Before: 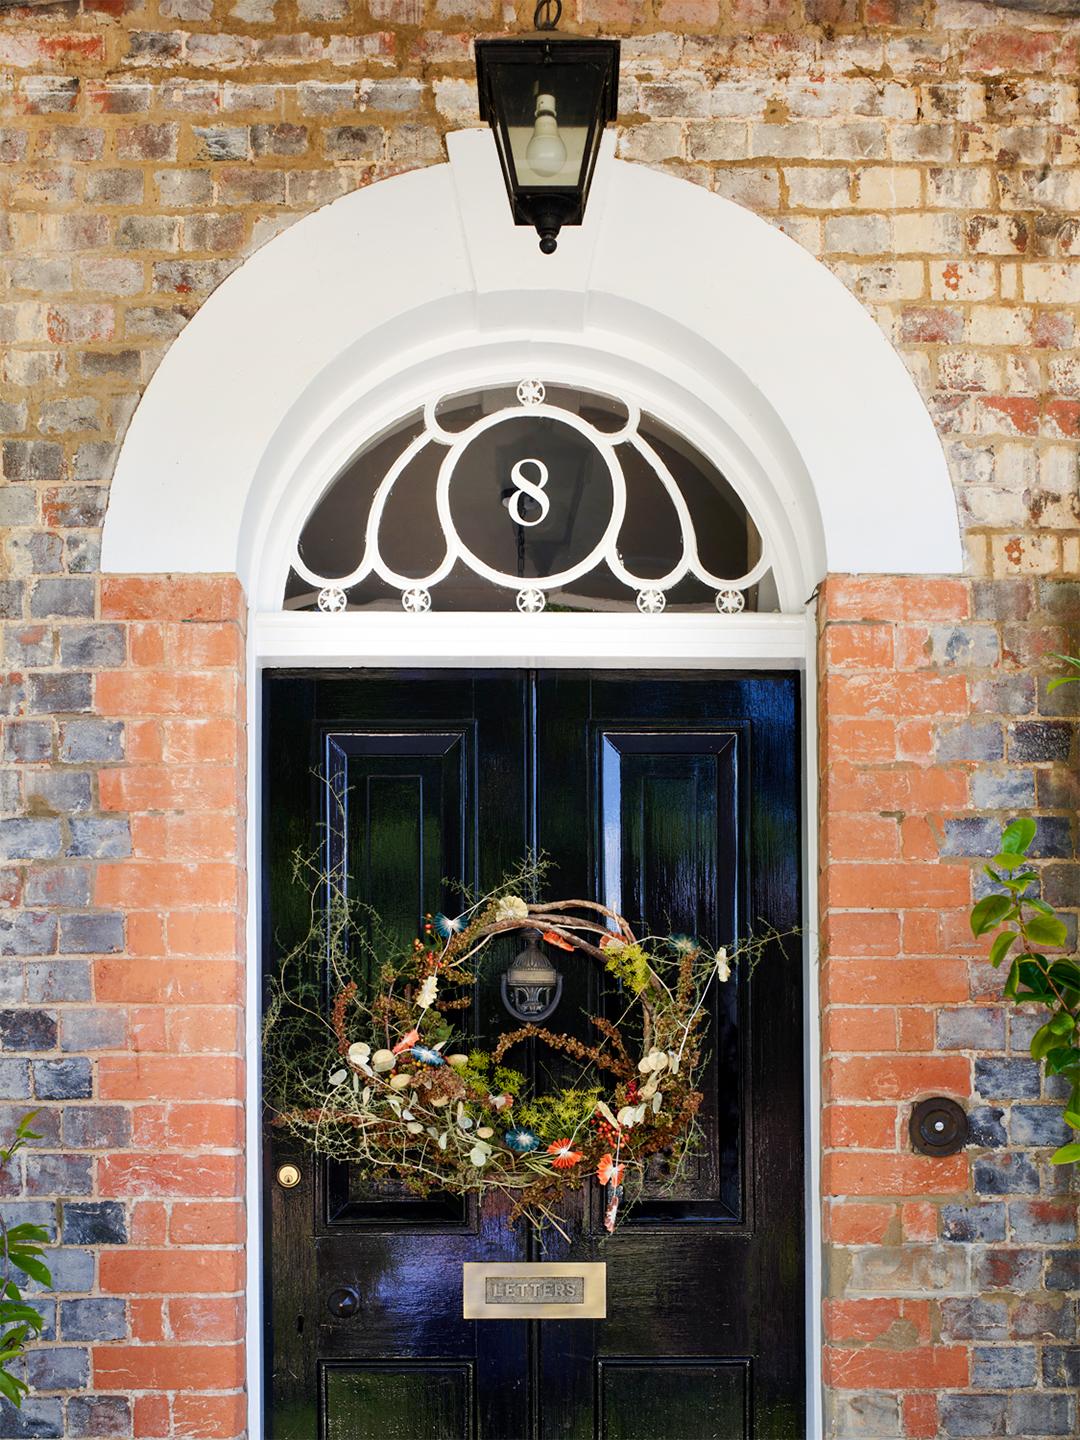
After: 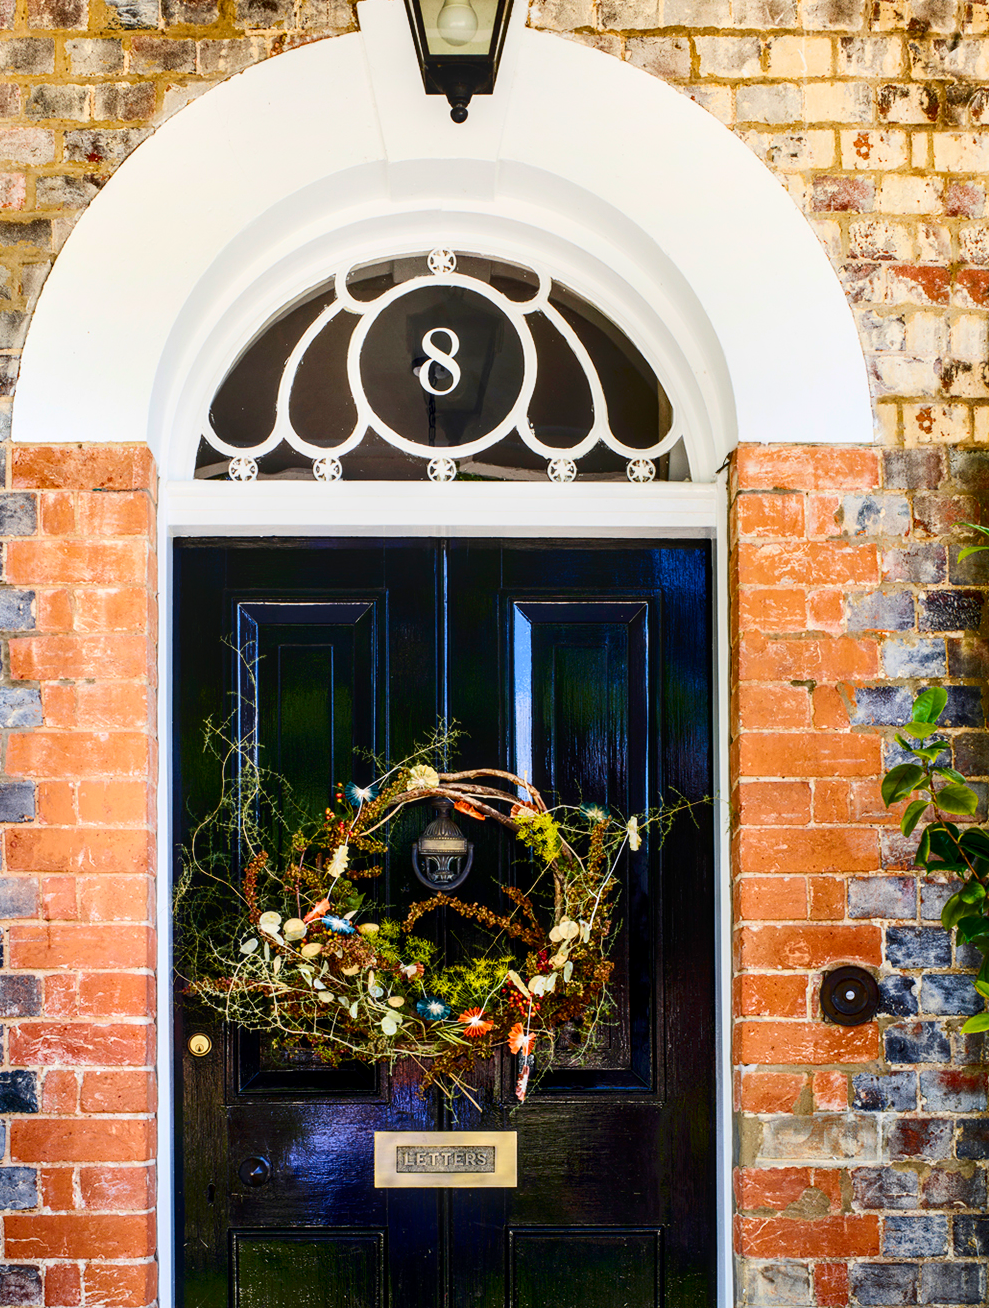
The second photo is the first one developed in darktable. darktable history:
local contrast: detail 130%
exposure: exposure -0.067 EV, compensate highlight preservation false
contrast brightness saturation: contrast 0.286
crop and rotate: left 8.347%, top 9.153%
color balance rgb: perceptual saturation grading › global saturation 19.43%, global vibrance 34.608%
